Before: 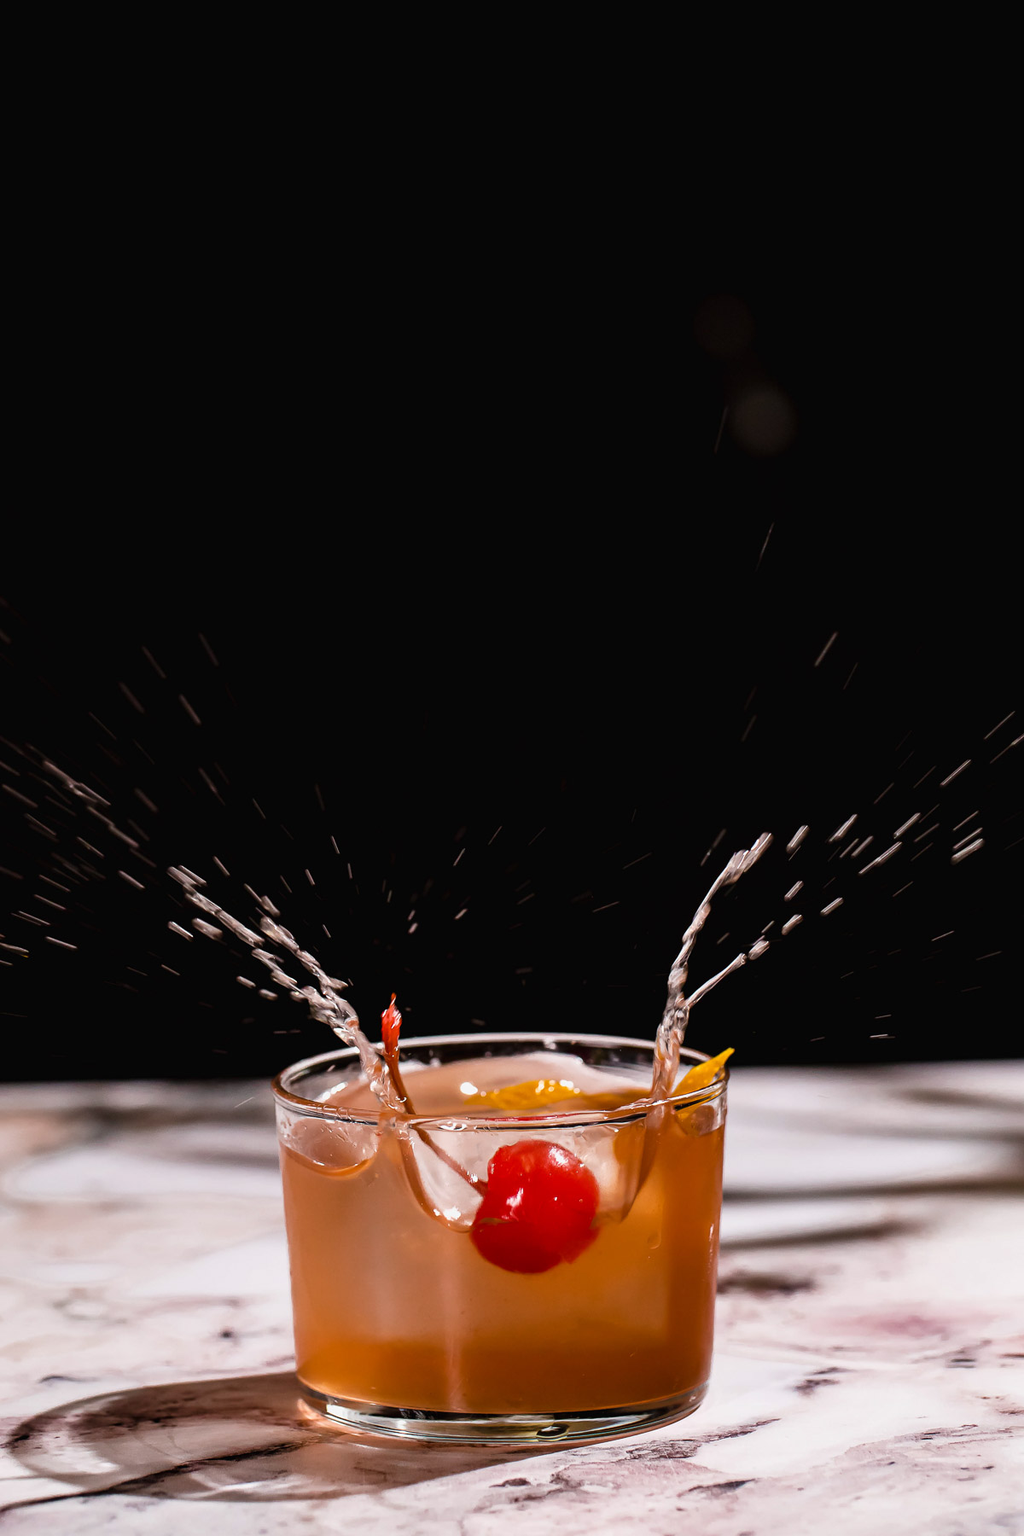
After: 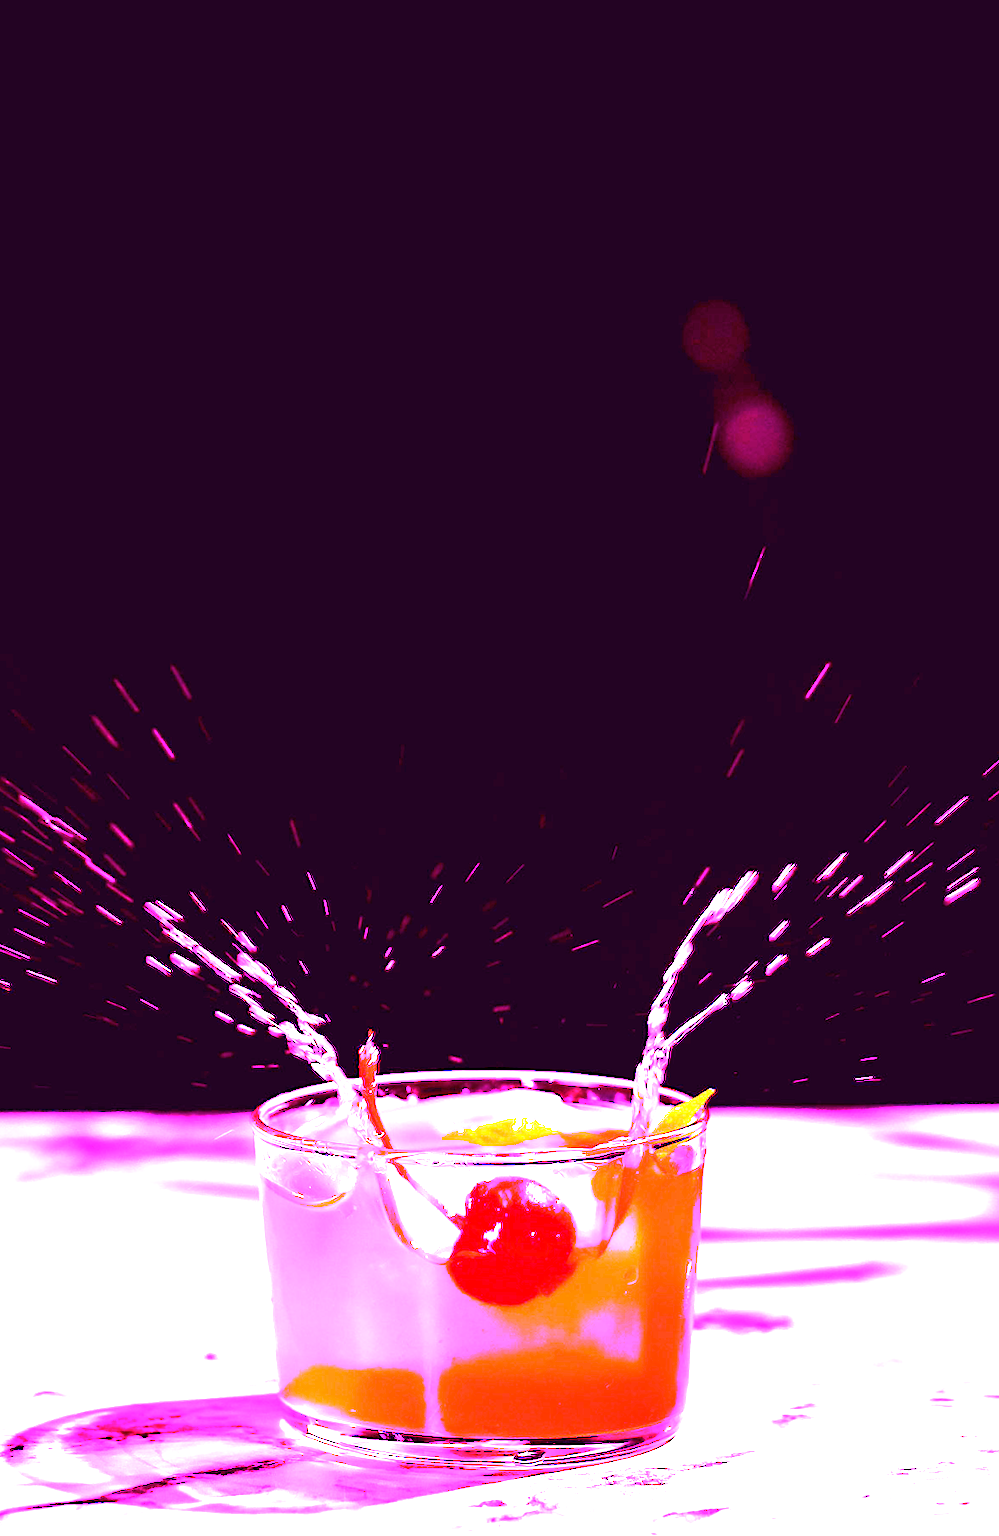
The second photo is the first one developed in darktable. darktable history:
white balance: red 8, blue 8
rgb curve: curves: ch0 [(0, 0) (0.415, 0.237) (1, 1)]
rotate and perspective: rotation 0.074°, lens shift (vertical) 0.096, lens shift (horizontal) -0.041, crop left 0.043, crop right 0.952, crop top 0.024, crop bottom 0.979
